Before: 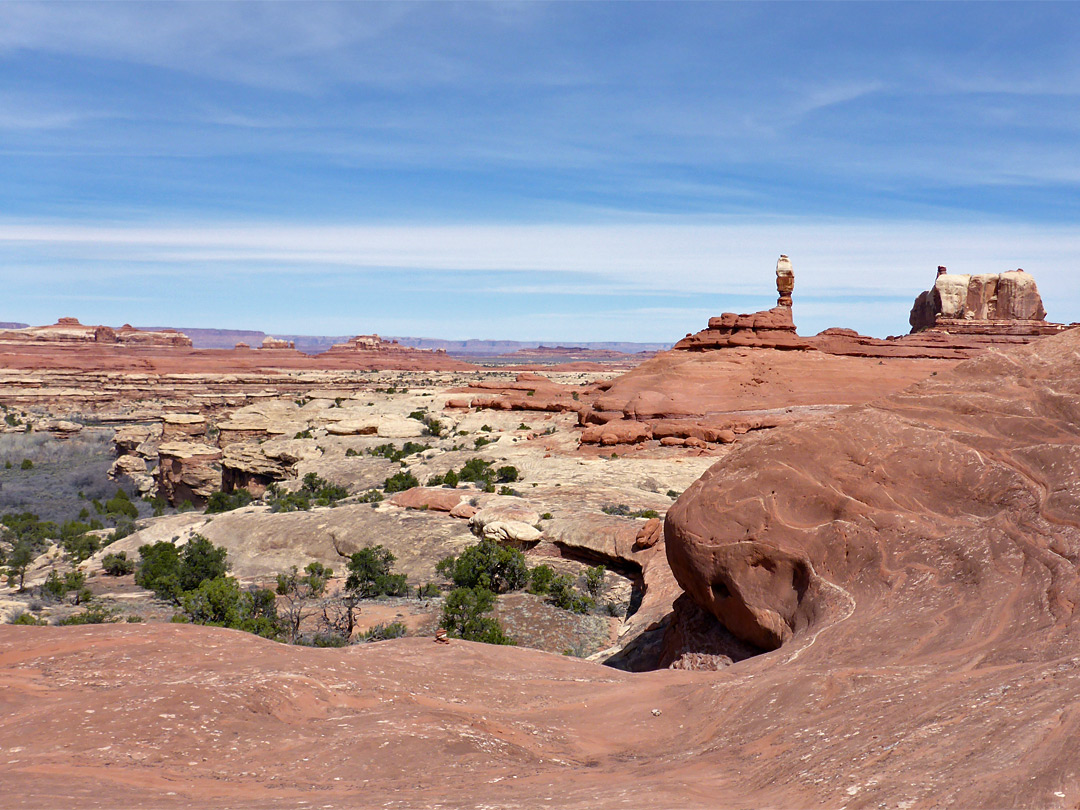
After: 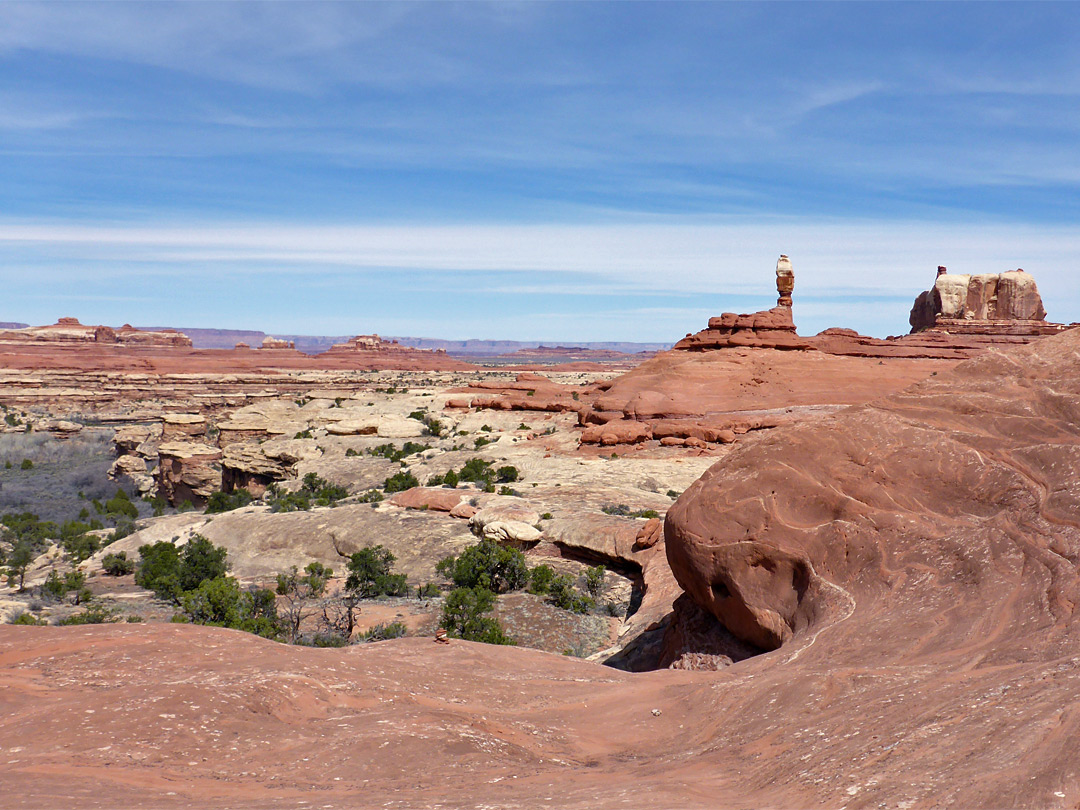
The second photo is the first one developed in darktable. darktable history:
shadows and highlights: shadows 25.02, highlights -24.48
